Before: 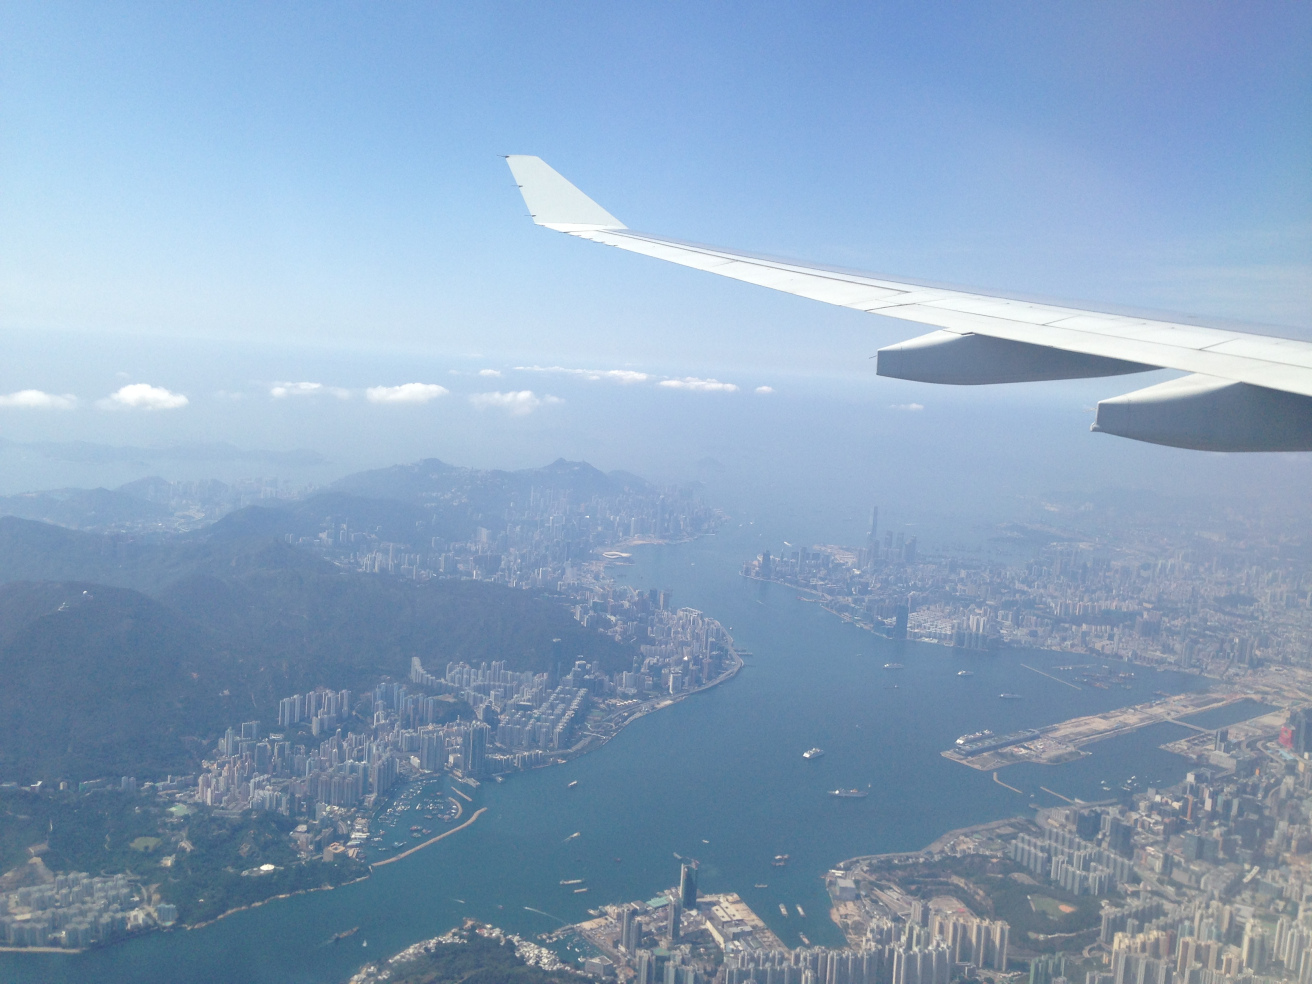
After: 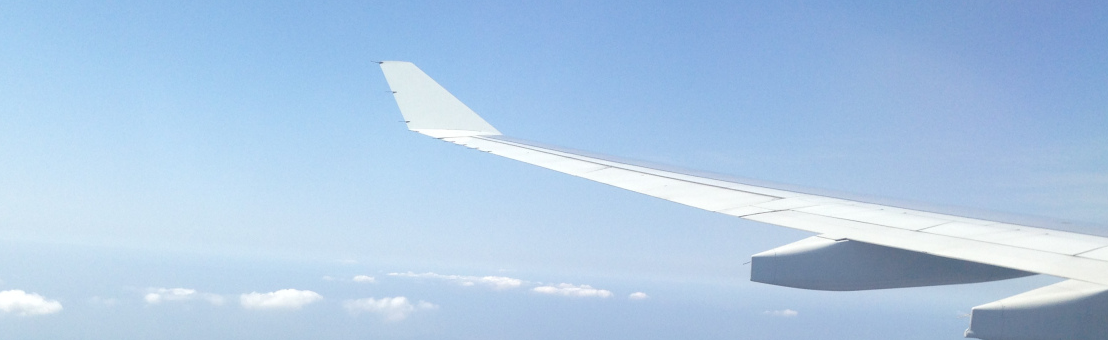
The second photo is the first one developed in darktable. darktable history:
crop and rotate: left 9.671%, top 9.629%, right 5.859%, bottom 55.788%
